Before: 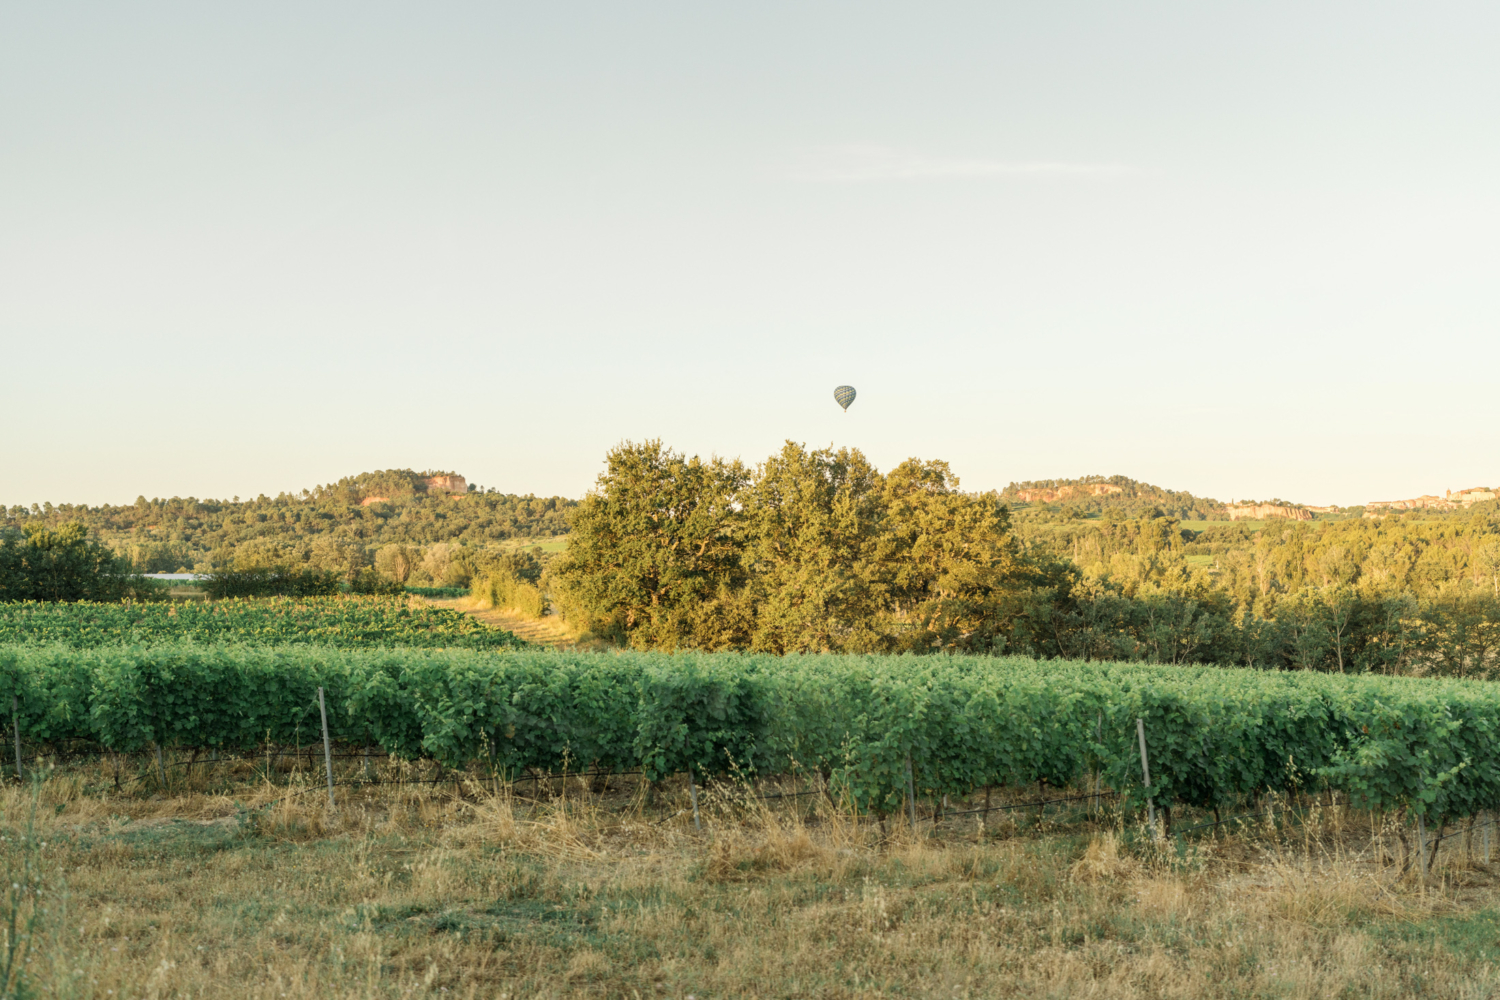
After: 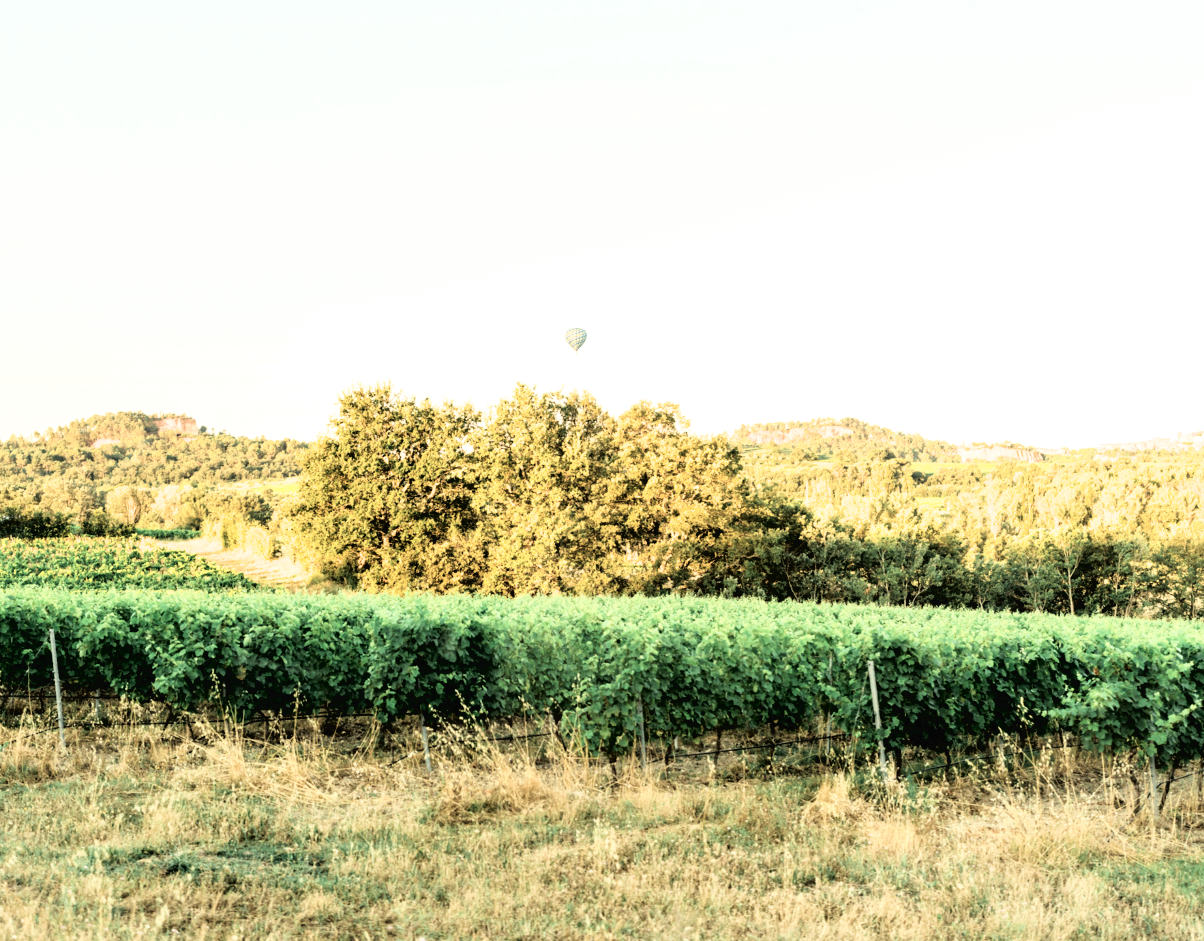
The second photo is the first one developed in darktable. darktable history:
velvia: on, module defaults
crop and rotate: left 17.97%, top 5.895%, right 1.745%
exposure: exposure 0.645 EV, compensate highlight preservation false
filmic rgb: black relative exposure -5.33 EV, white relative exposure 2.88 EV, dynamic range scaling -37.19%, hardness 3.98, contrast 1.615, highlights saturation mix -0.688%
tone curve: curves: ch0 [(0, 0) (0.003, 0.022) (0.011, 0.025) (0.025, 0.025) (0.044, 0.029) (0.069, 0.042) (0.1, 0.068) (0.136, 0.118) (0.177, 0.176) (0.224, 0.233) (0.277, 0.299) (0.335, 0.371) (0.399, 0.448) (0.468, 0.526) (0.543, 0.605) (0.623, 0.684) (0.709, 0.775) (0.801, 0.869) (0.898, 0.957) (1, 1)], color space Lab, independent channels, preserve colors none
